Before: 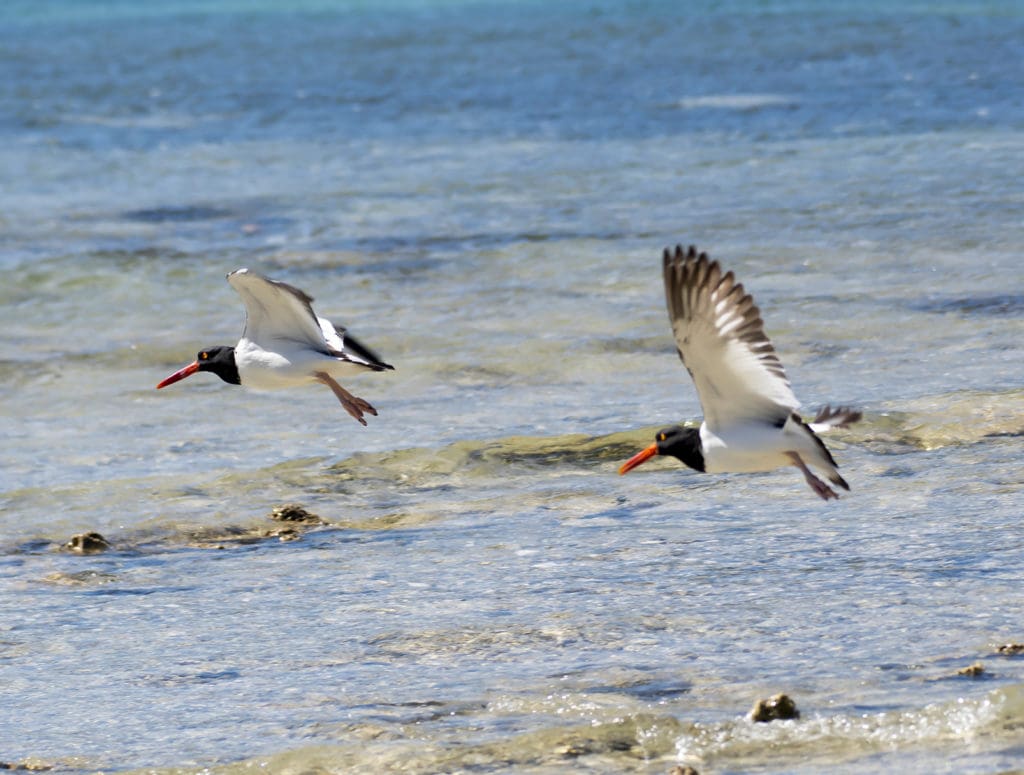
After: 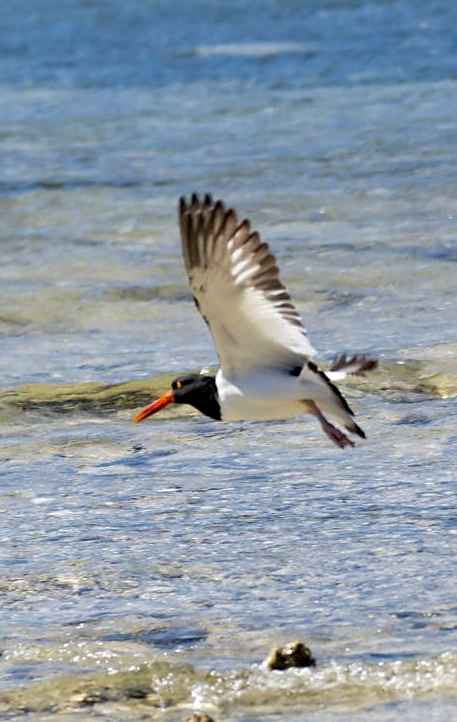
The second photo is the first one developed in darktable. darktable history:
sharpen: radius 1.431, amount 0.404, threshold 1.66
haze removal: compatibility mode true, adaptive false
crop: left 47.273%, top 6.793%, right 8.078%
